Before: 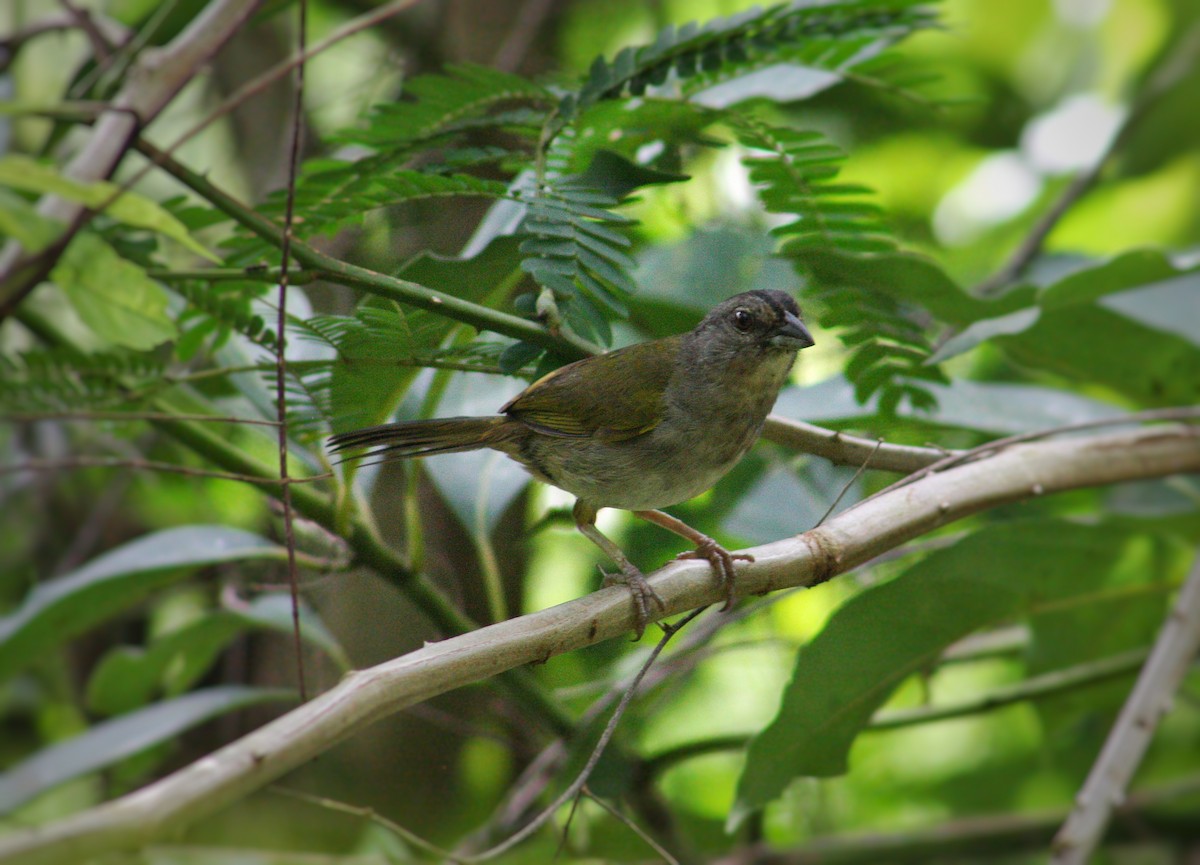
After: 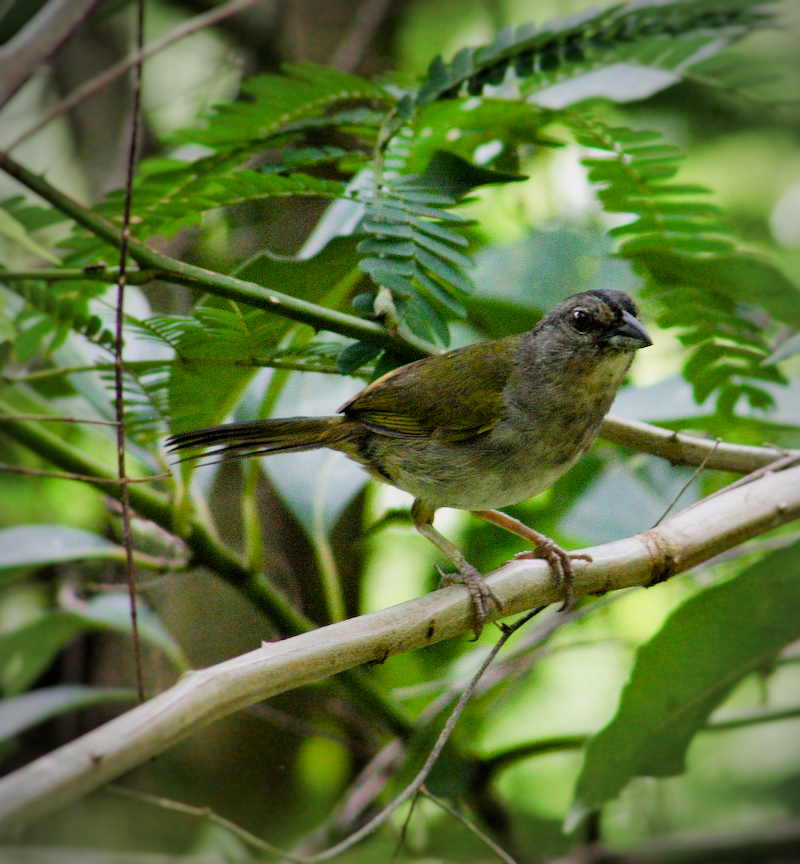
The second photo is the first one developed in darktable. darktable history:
color balance rgb: perceptual saturation grading › global saturation 20%, perceptual saturation grading › highlights -50%, perceptual saturation grading › shadows 30%, perceptual brilliance grading › global brilliance 10%, perceptual brilliance grading › shadows 15%
vignetting: unbound false
crop and rotate: left 13.537%, right 19.796%
filmic rgb: black relative exposure -5 EV, hardness 2.88, contrast 1.2
